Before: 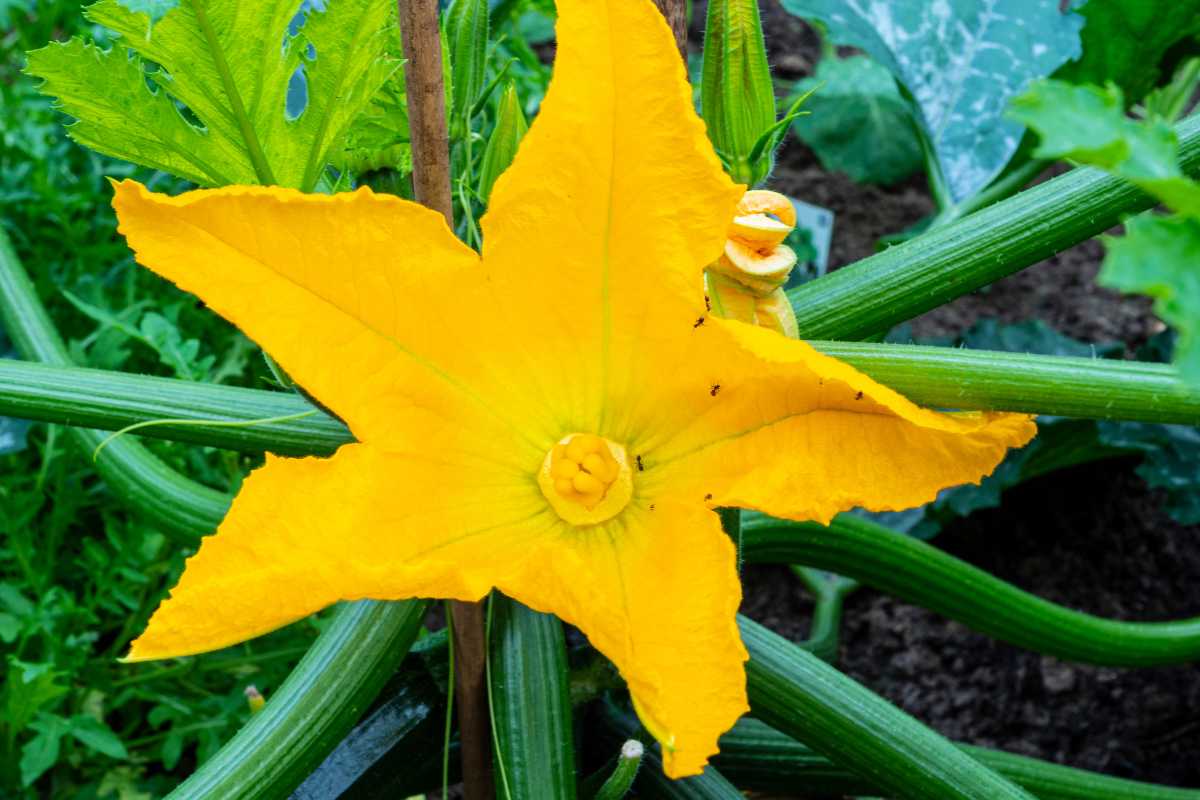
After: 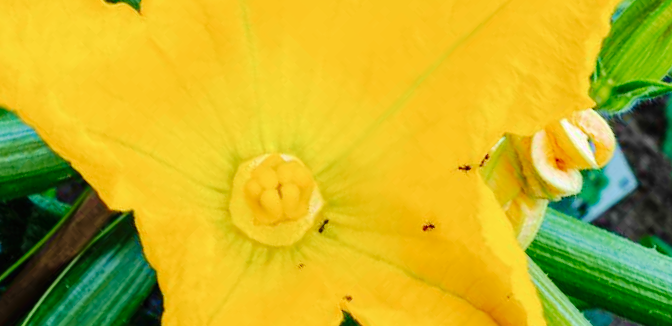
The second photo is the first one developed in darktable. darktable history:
velvia: on, module defaults
crop and rotate: angle -44.88°, top 16.357%, right 1.002%, bottom 11.603%
tone curve: curves: ch0 [(0, 0) (0.003, 0.009) (0.011, 0.013) (0.025, 0.022) (0.044, 0.039) (0.069, 0.055) (0.1, 0.077) (0.136, 0.113) (0.177, 0.158) (0.224, 0.213) (0.277, 0.289) (0.335, 0.367) (0.399, 0.451) (0.468, 0.532) (0.543, 0.615) (0.623, 0.696) (0.709, 0.755) (0.801, 0.818) (0.898, 0.893) (1, 1)], preserve colors none
